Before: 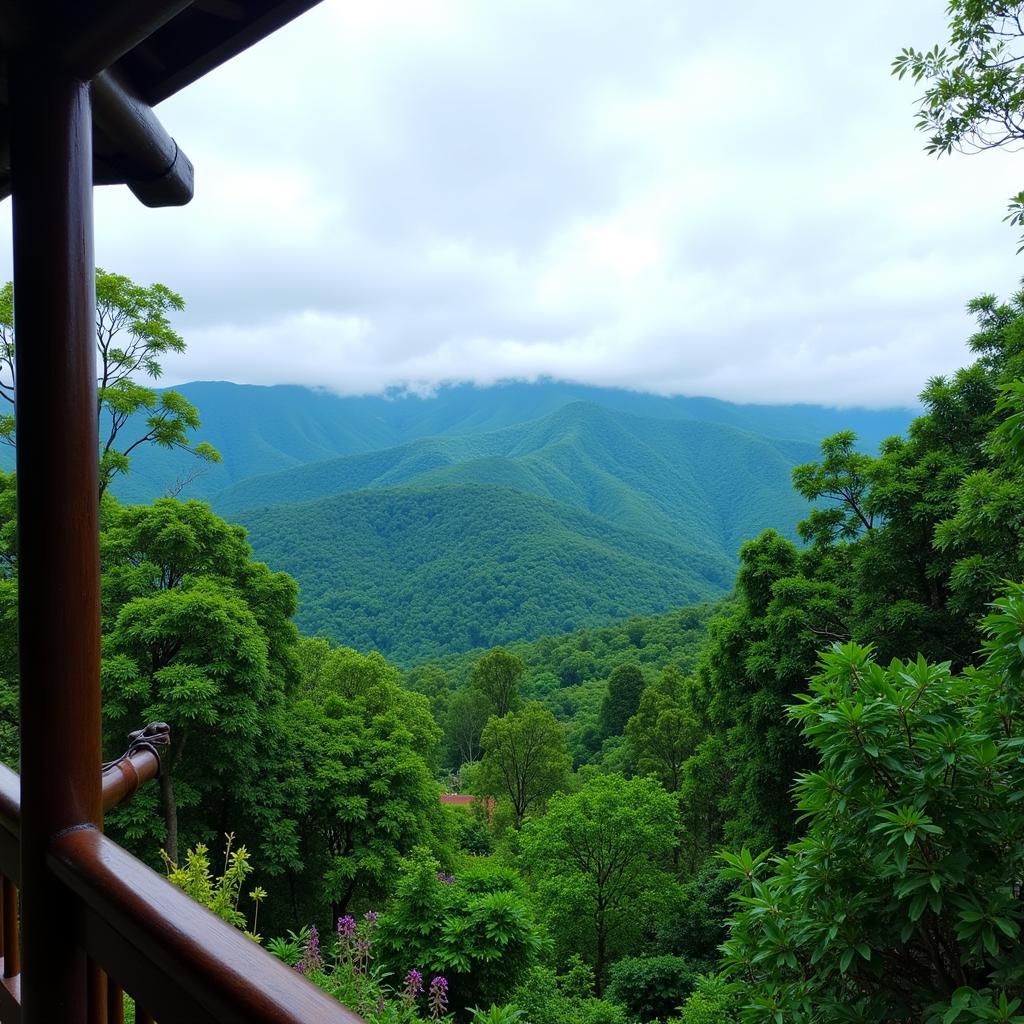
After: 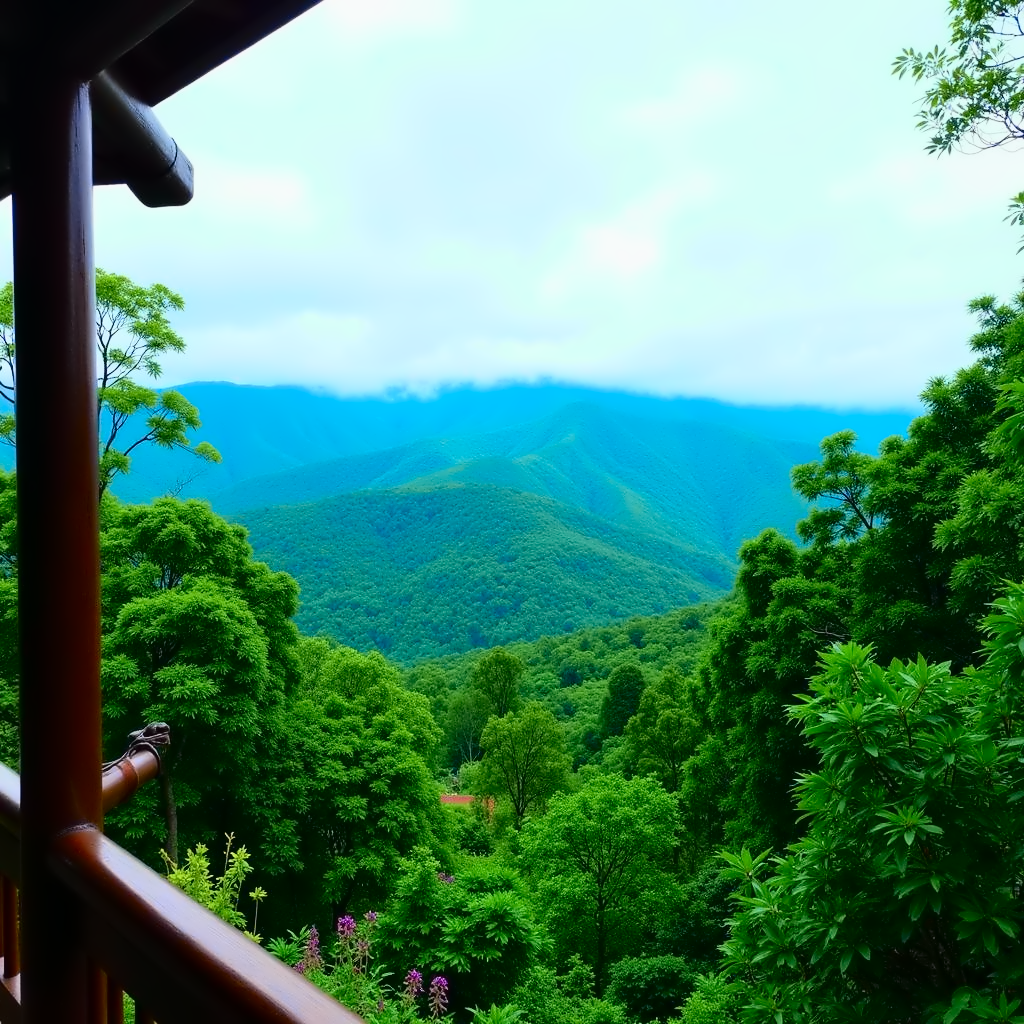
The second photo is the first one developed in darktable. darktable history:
tone curve: curves: ch0 [(0, 0.003) (0.044, 0.032) (0.12, 0.089) (0.19, 0.175) (0.271, 0.294) (0.457, 0.546) (0.588, 0.71) (0.701, 0.815) (0.86, 0.922) (1, 0.982)]; ch1 [(0, 0) (0.247, 0.215) (0.433, 0.382) (0.466, 0.426) (0.493, 0.481) (0.501, 0.5) (0.517, 0.524) (0.557, 0.582) (0.598, 0.651) (0.671, 0.735) (0.796, 0.85) (1, 1)]; ch2 [(0, 0) (0.249, 0.216) (0.357, 0.317) (0.448, 0.432) (0.478, 0.492) (0.498, 0.499) (0.517, 0.53) (0.537, 0.57) (0.569, 0.623) (0.61, 0.663) (0.706, 0.75) (0.808, 0.809) (0.991, 0.968)], color space Lab, independent channels, preserve colors none
contrast equalizer: y [[0.5 ×6], [0.5 ×6], [0.5 ×6], [0, 0.033, 0.067, 0.1, 0.133, 0.167], [0, 0.05, 0.1, 0.15, 0.2, 0.25]]
